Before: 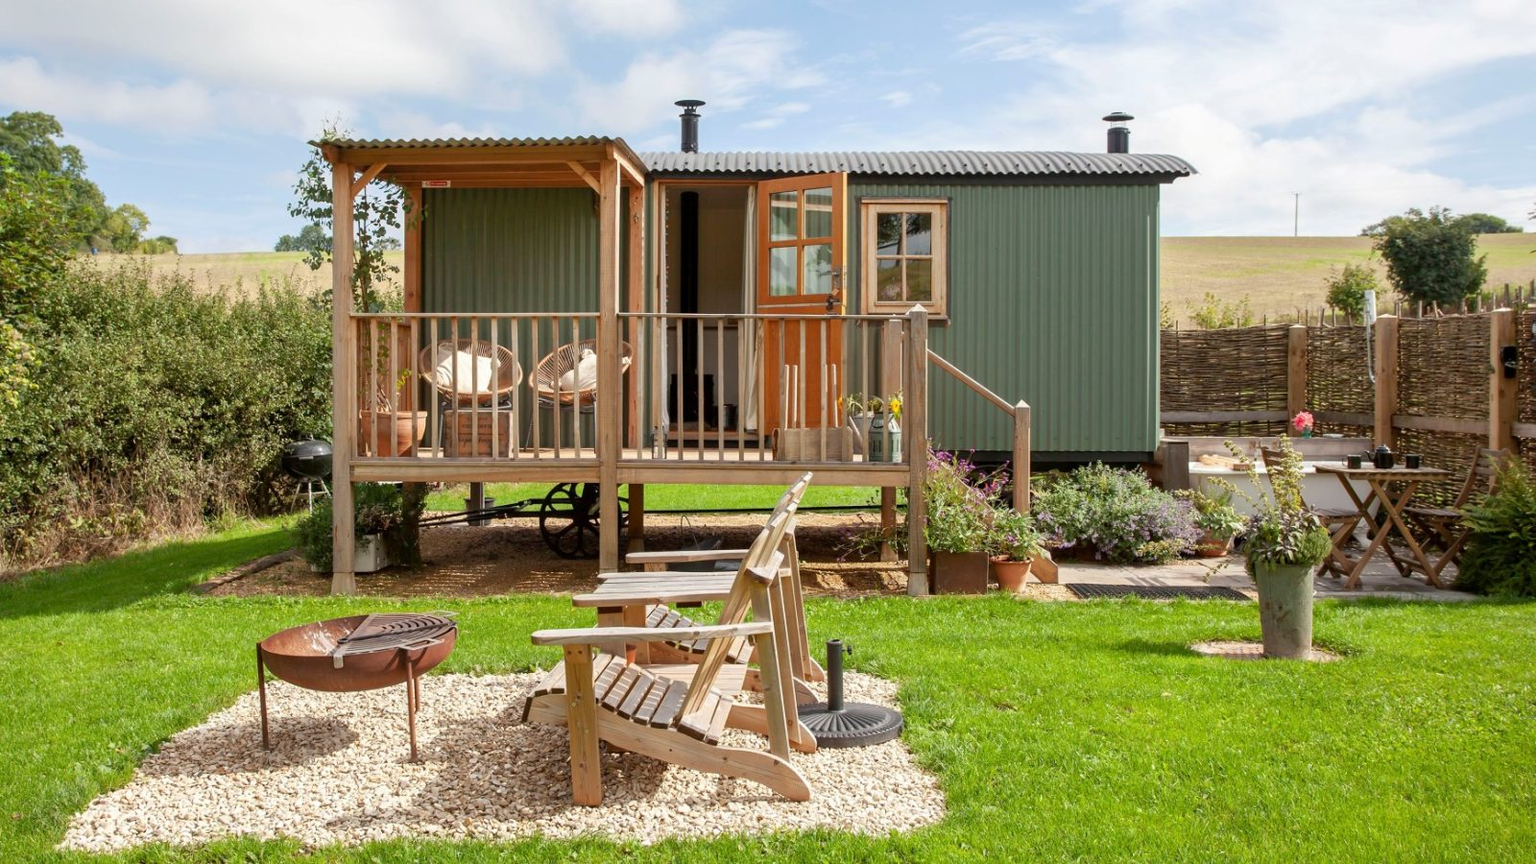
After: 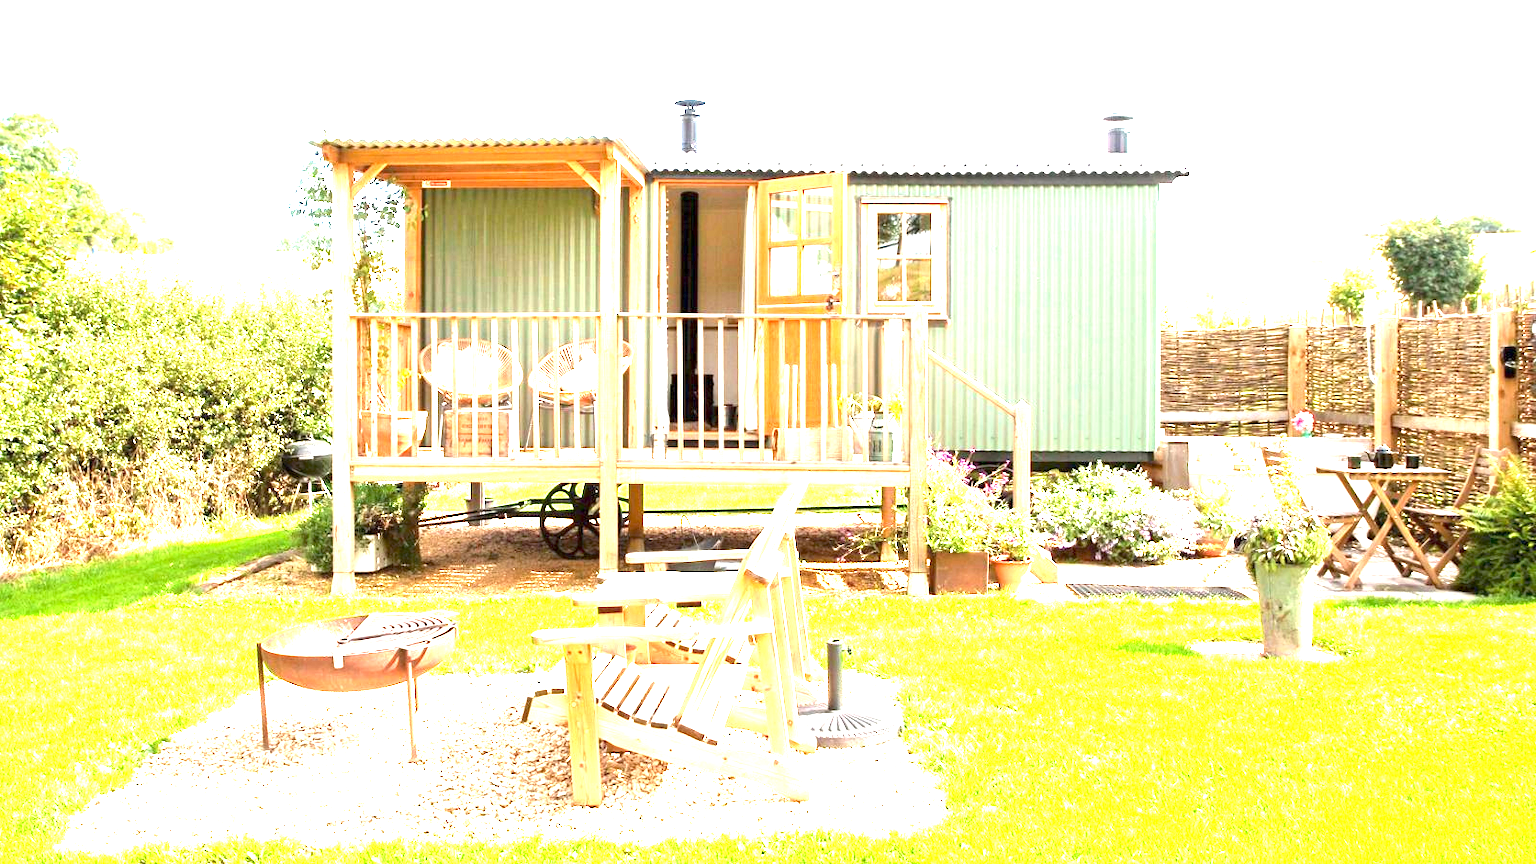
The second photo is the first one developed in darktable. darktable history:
exposure: exposure 3.008 EV, compensate highlight preservation false
